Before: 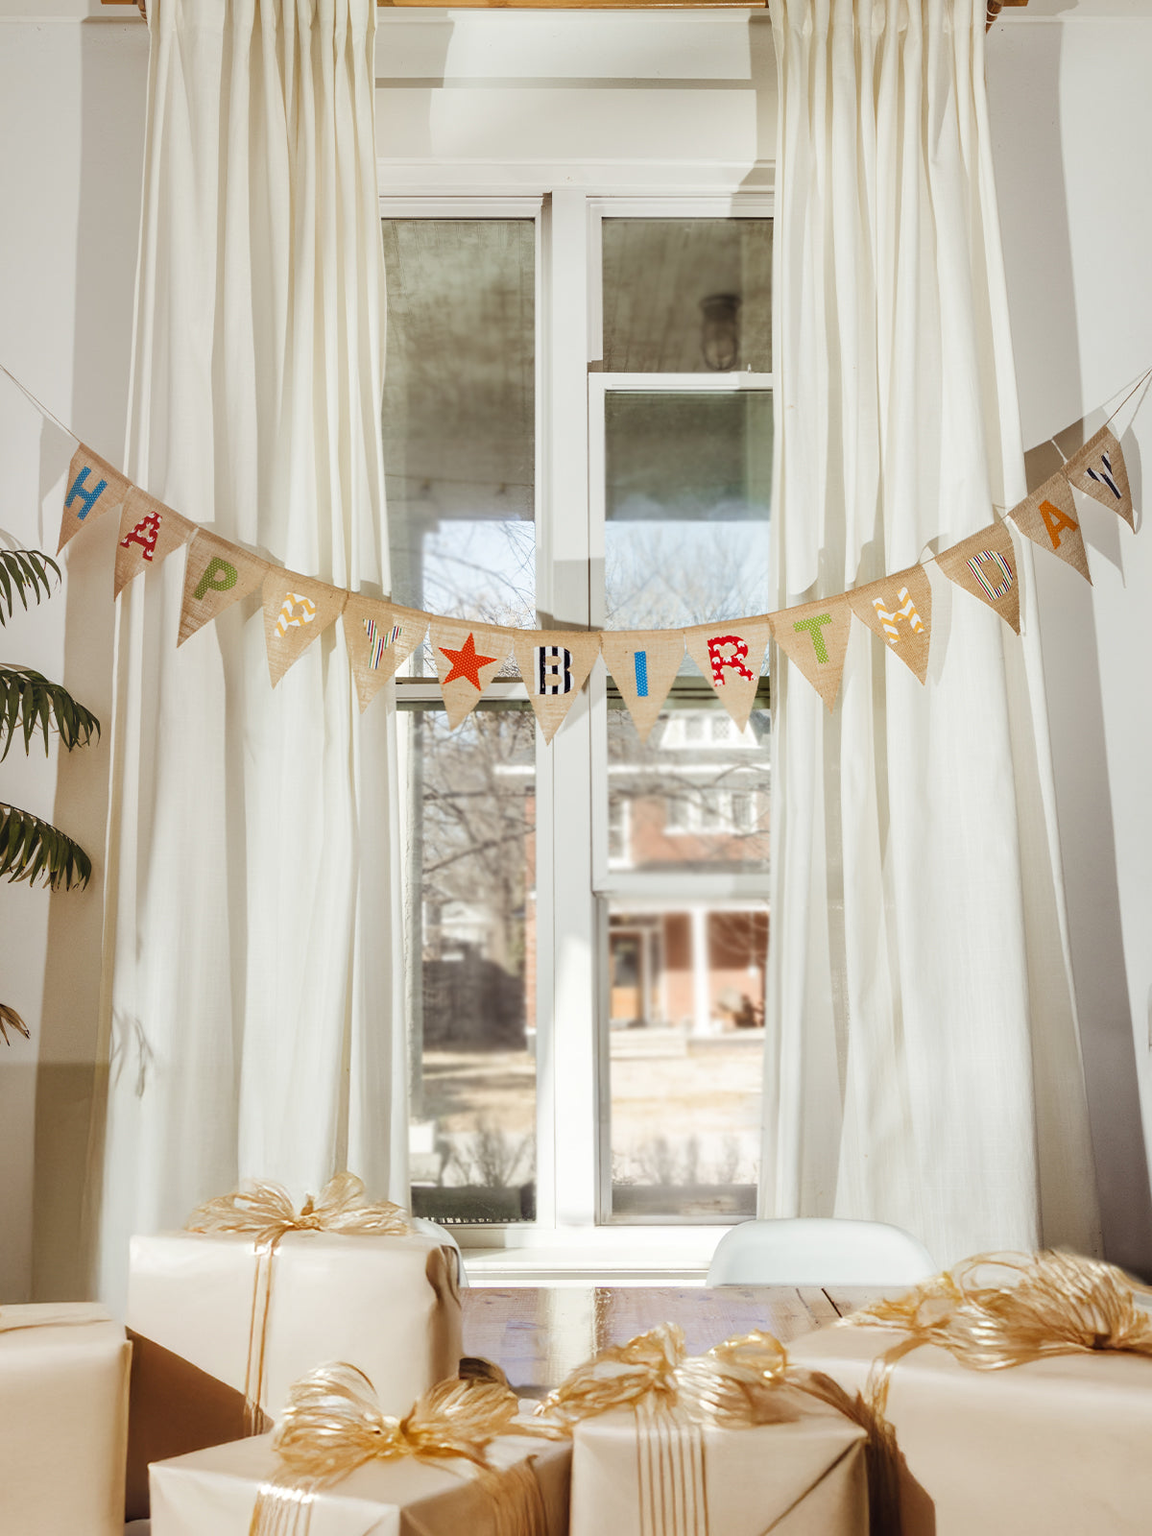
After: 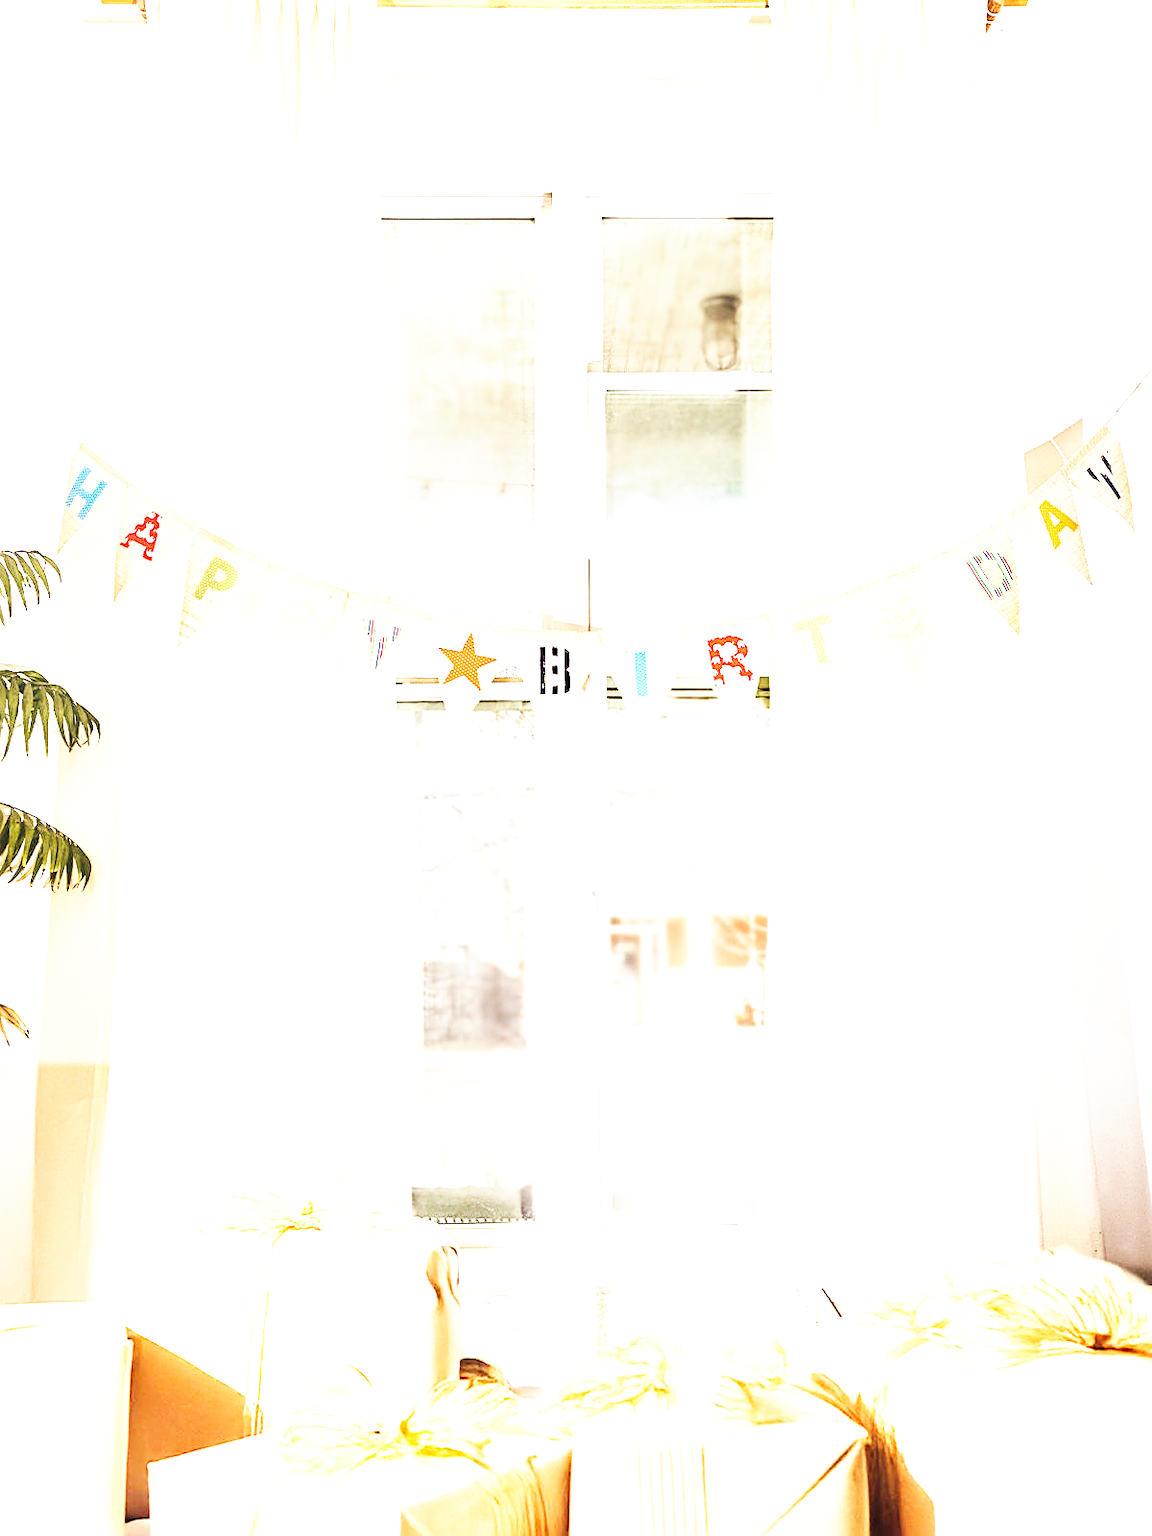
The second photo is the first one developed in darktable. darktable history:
base curve: curves: ch0 [(0, 0) (0.007, 0.004) (0.027, 0.03) (0.046, 0.07) (0.207, 0.54) (0.442, 0.872) (0.673, 0.972) (1, 1)], preserve colors none
sharpen: on, module defaults
exposure: black level correction 0.001, exposure 1.803 EV, compensate exposure bias true, compensate highlight preservation false
tone equalizer: edges refinement/feathering 500, mask exposure compensation -1.57 EV, preserve details no
